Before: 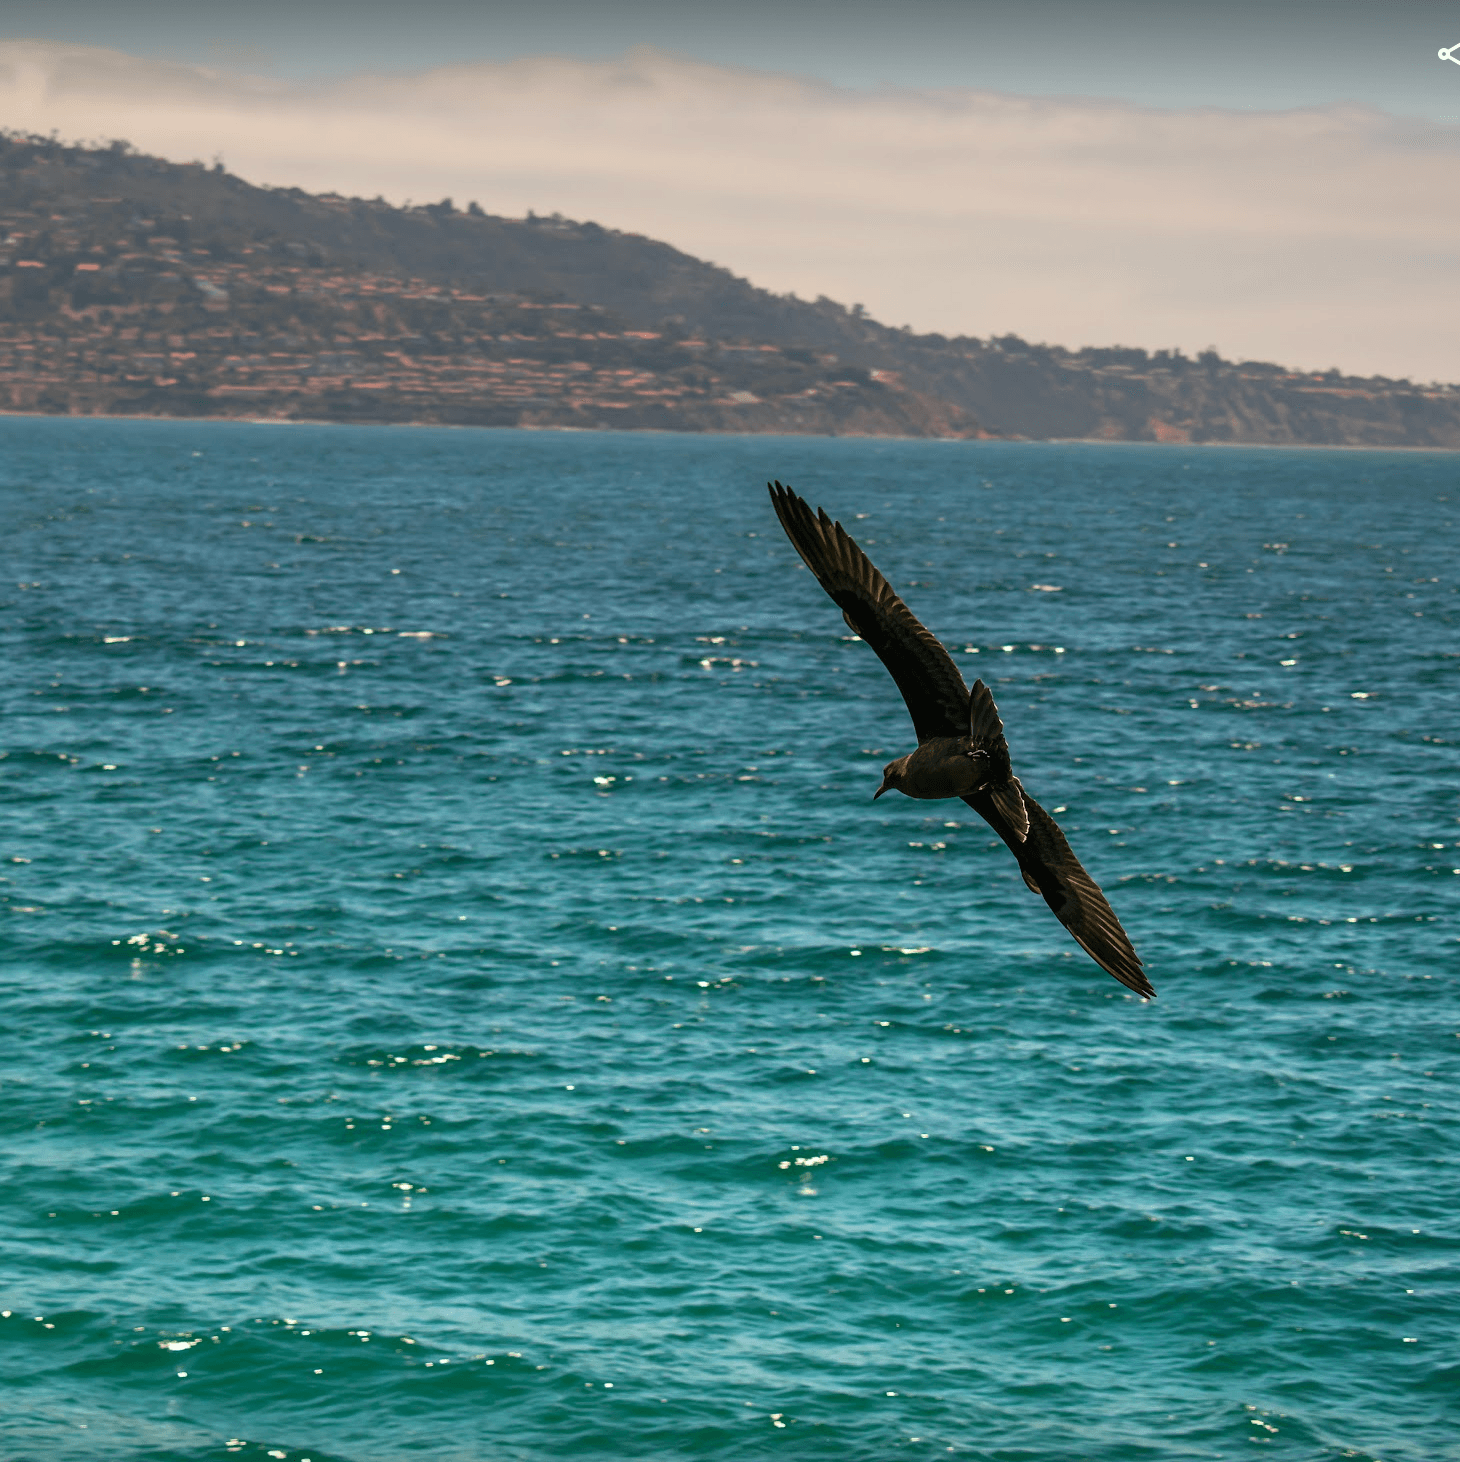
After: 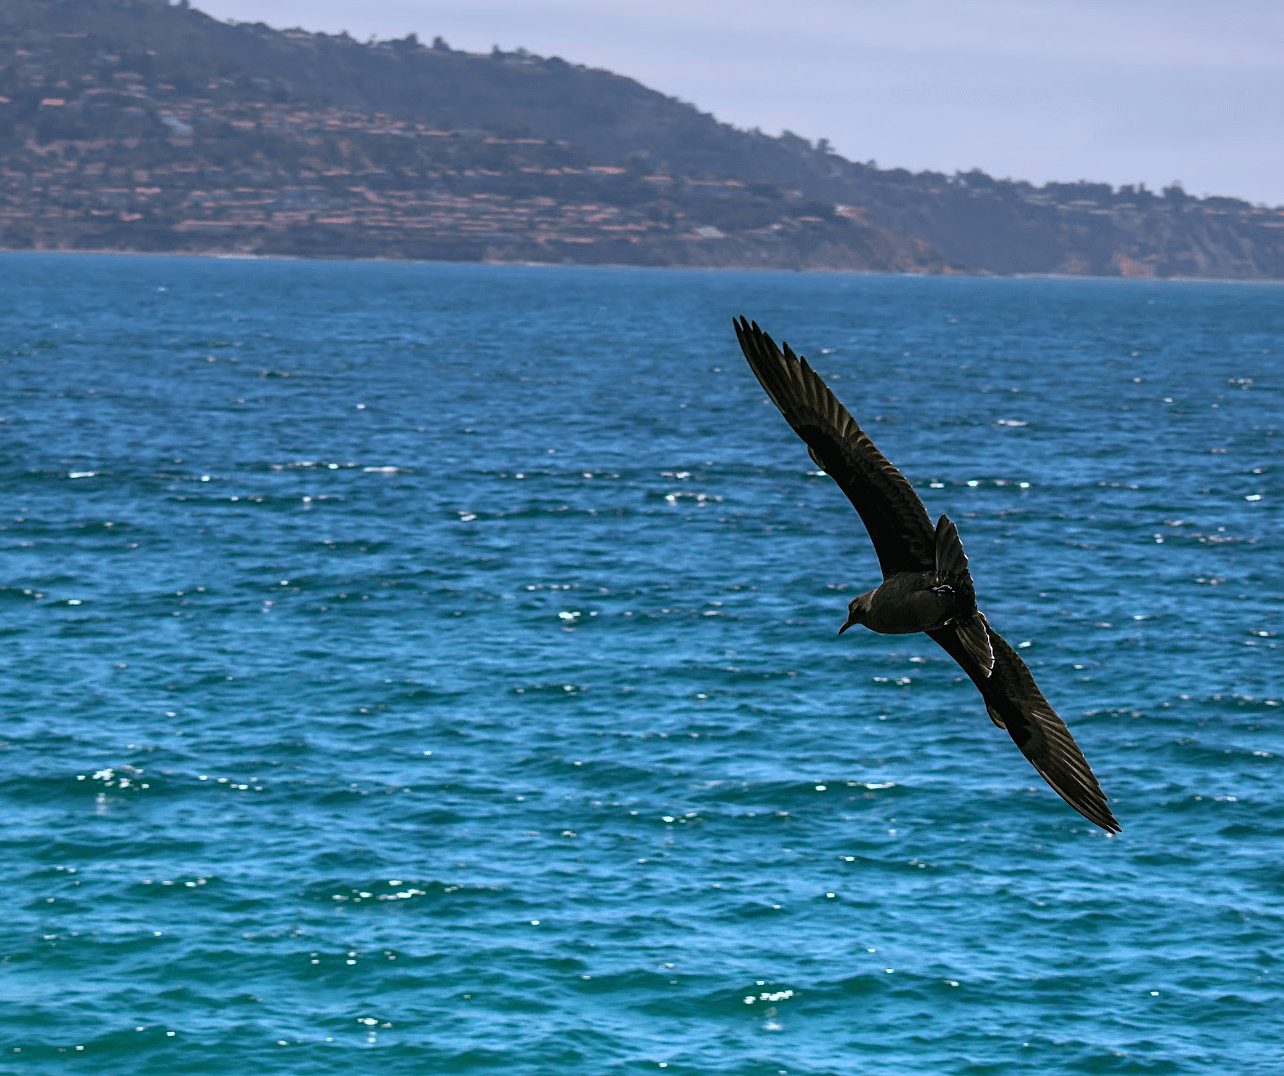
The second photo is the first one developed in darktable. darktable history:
white balance: red 0.871, blue 1.249
sharpen: amount 0.2
crop and rotate: left 2.425%, top 11.305%, right 9.6%, bottom 15.08%
tone equalizer: on, module defaults
